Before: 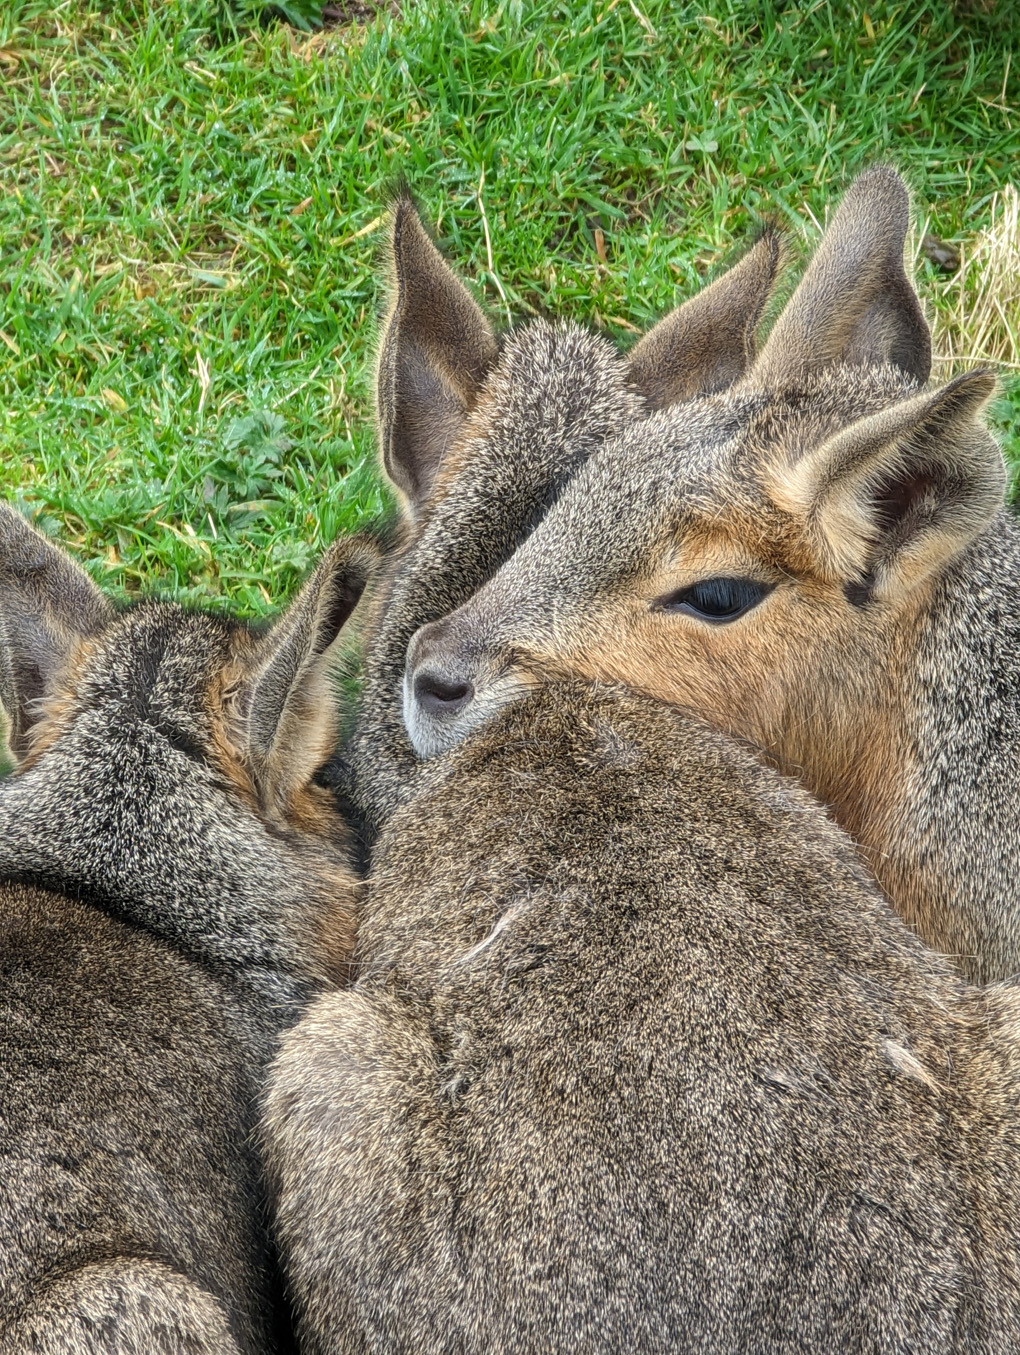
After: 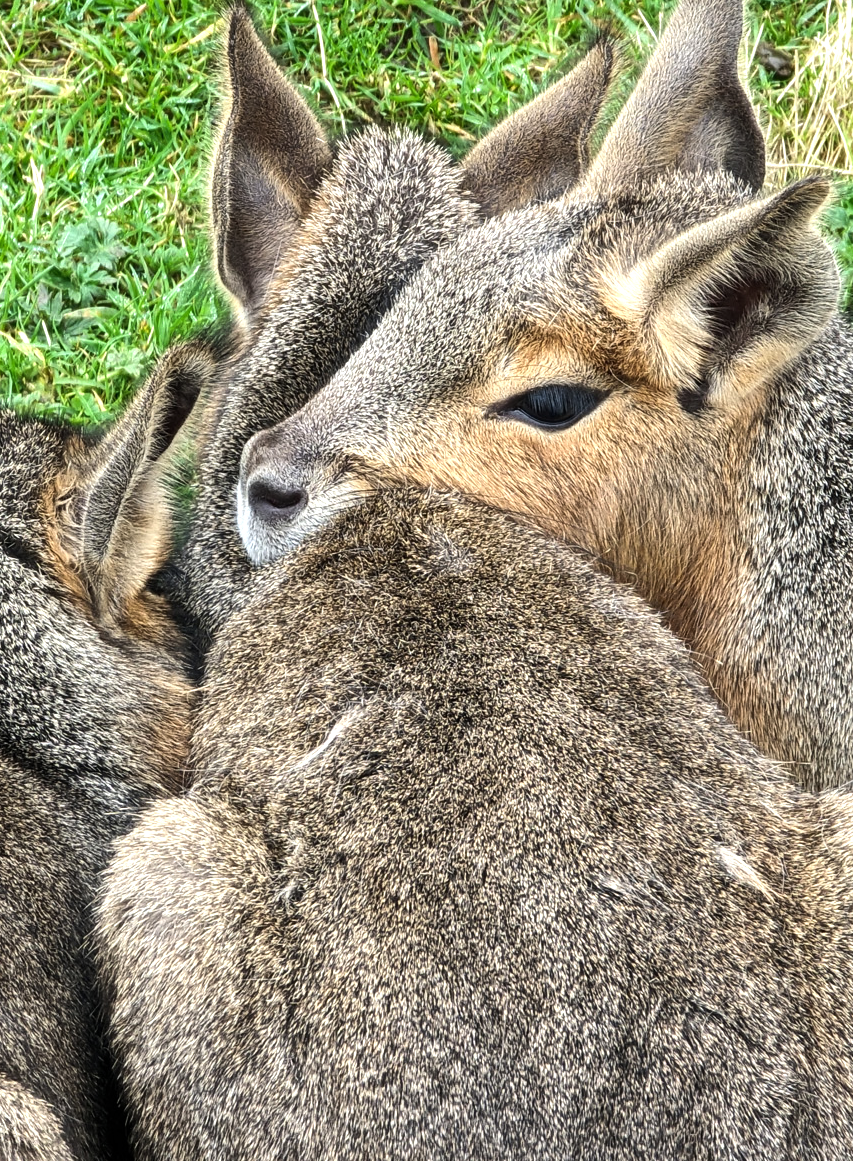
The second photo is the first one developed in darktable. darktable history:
crop: left 16.315%, top 14.246%
tone equalizer: -8 EV -0.75 EV, -7 EV -0.7 EV, -6 EV -0.6 EV, -5 EV -0.4 EV, -3 EV 0.4 EV, -2 EV 0.6 EV, -1 EV 0.7 EV, +0 EV 0.75 EV, edges refinement/feathering 500, mask exposure compensation -1.57 EV, preserve details no
